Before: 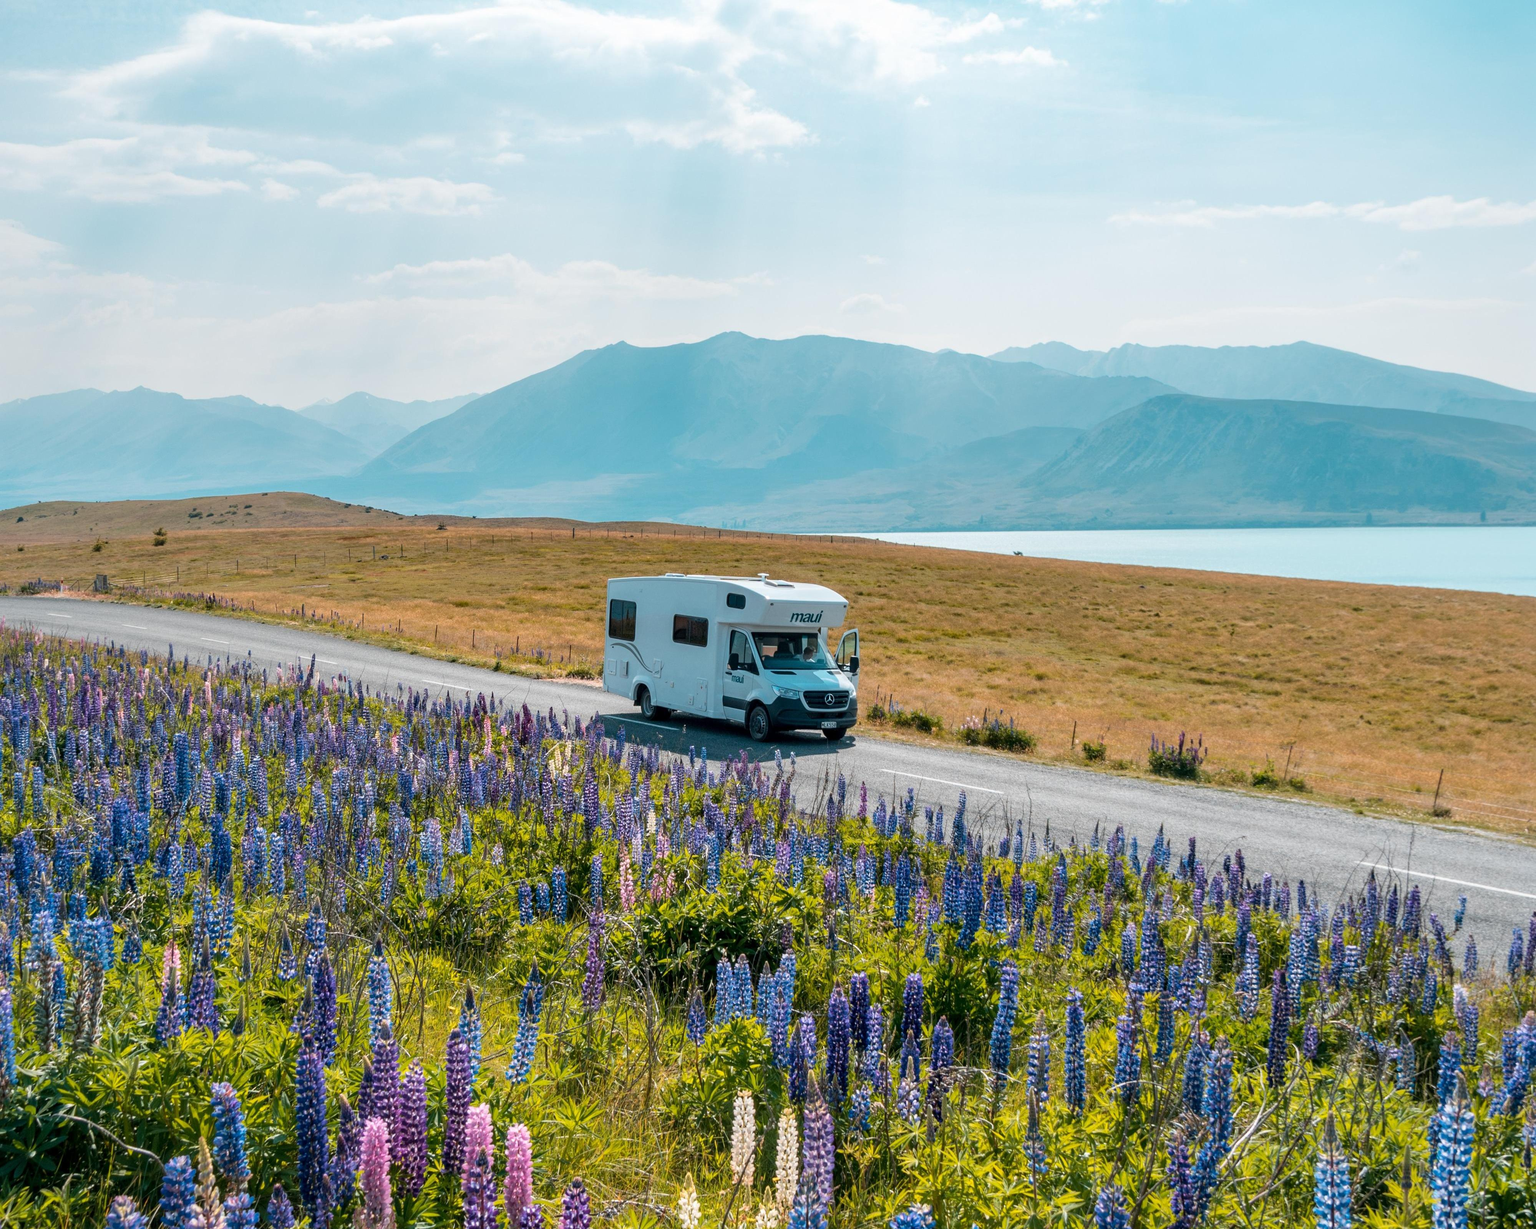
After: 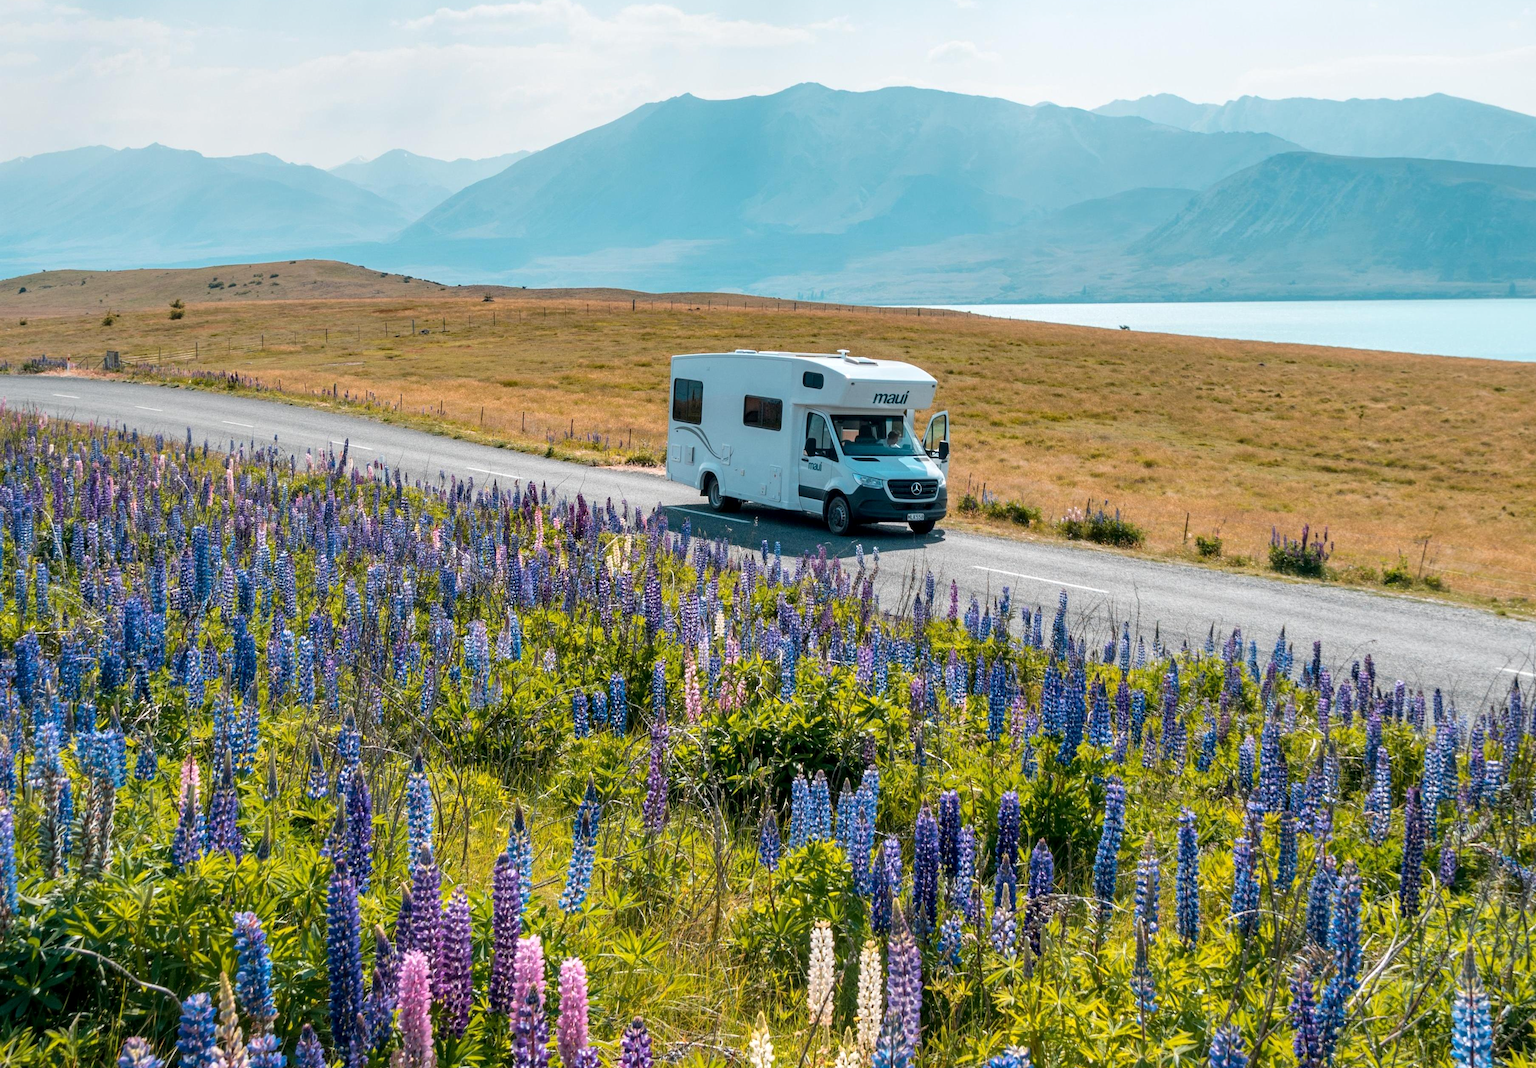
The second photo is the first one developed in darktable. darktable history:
exposure: black level correction 0.001, exposure 0.14 EV, compensate highlight preservation false
crop: top 20.916%, right 9.437%, bottom 0.316%
